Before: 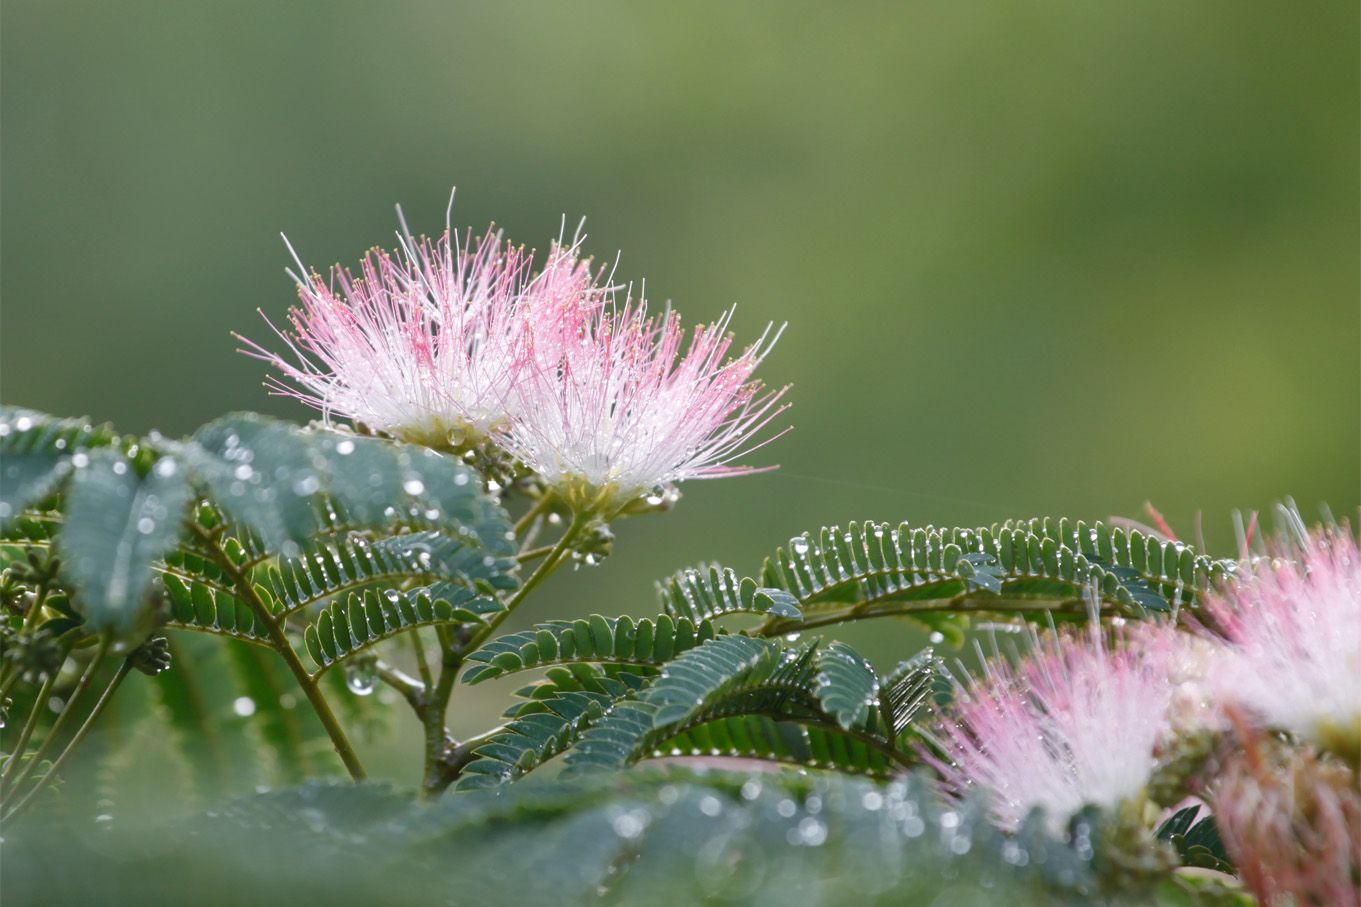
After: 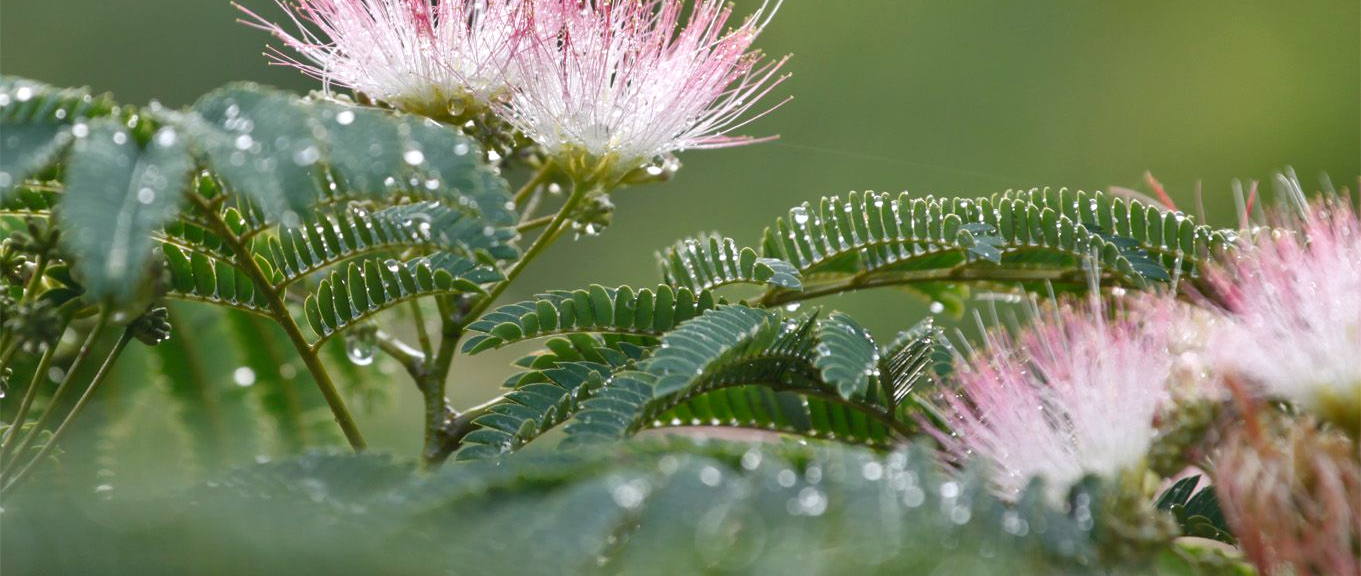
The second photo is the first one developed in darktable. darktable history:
exposure: exposure 0.127 EV, compensate highlight preservation false
shadows and highlights: radius 108.52, shadows 40.68, highlights -72.88, low approximation 0.01, soften with gaussian
crop and rotate: top 36.435%
rgb curve: curves: ch2 [(0, 0) (0.567, 0.512) (1, 1)], mode RGB, independent channels
